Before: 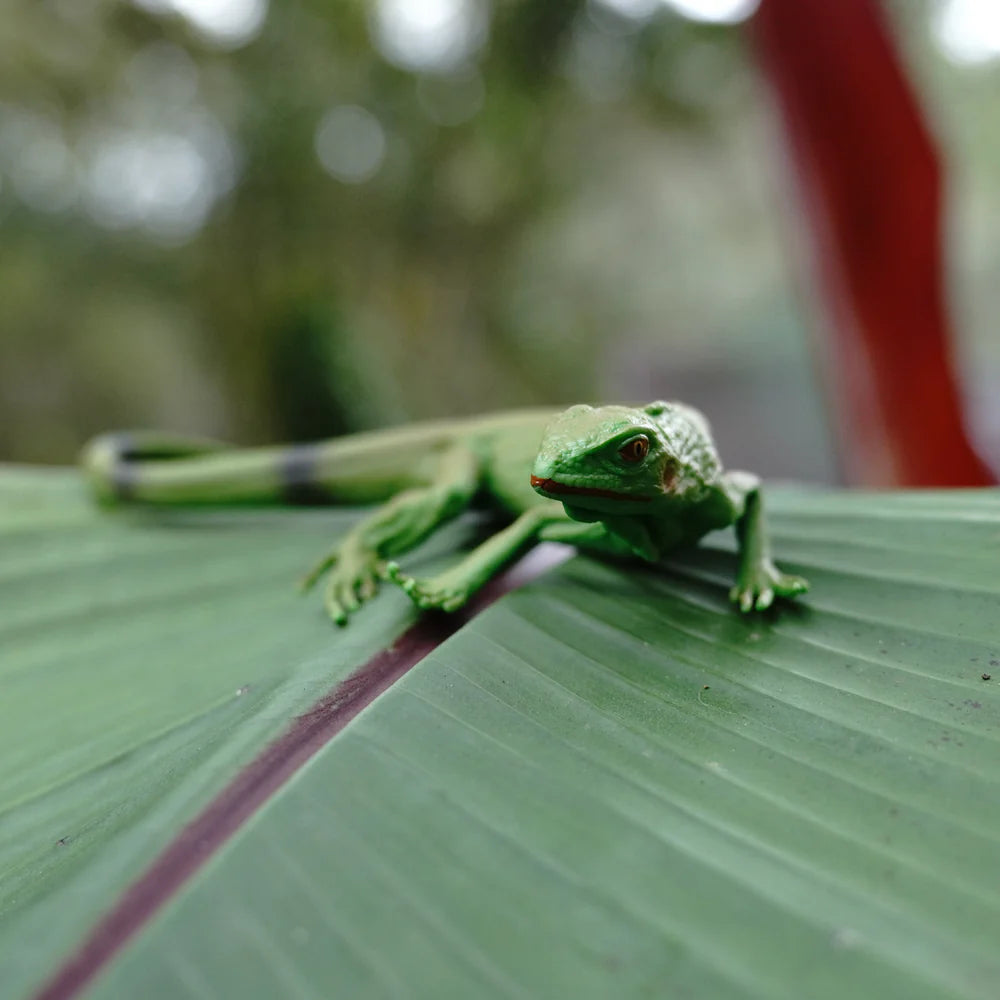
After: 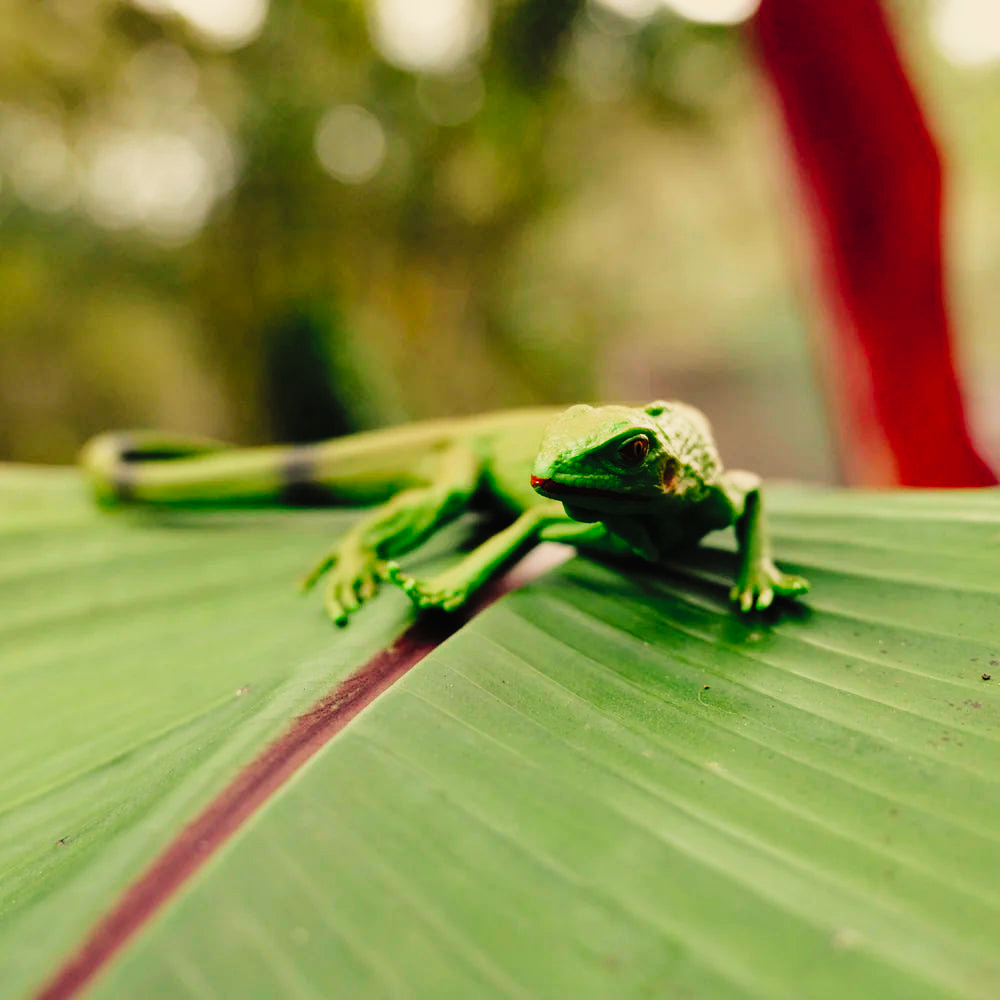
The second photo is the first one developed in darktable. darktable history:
white balance: red 1.138, green 0.996, blue 0.812
sigmoid: contrast 1.8, skew -0.2, preserve hue 0%, red attenuation 0.1, red rotation 0.035, green attenuation 0.1, green rotation -0.017, blue attenuation 0.15, blue rotation -0.052, base primaries Rec2020
contrast brightness saturation: contrast 0.07, brightness 0.18, saturation 0.4
